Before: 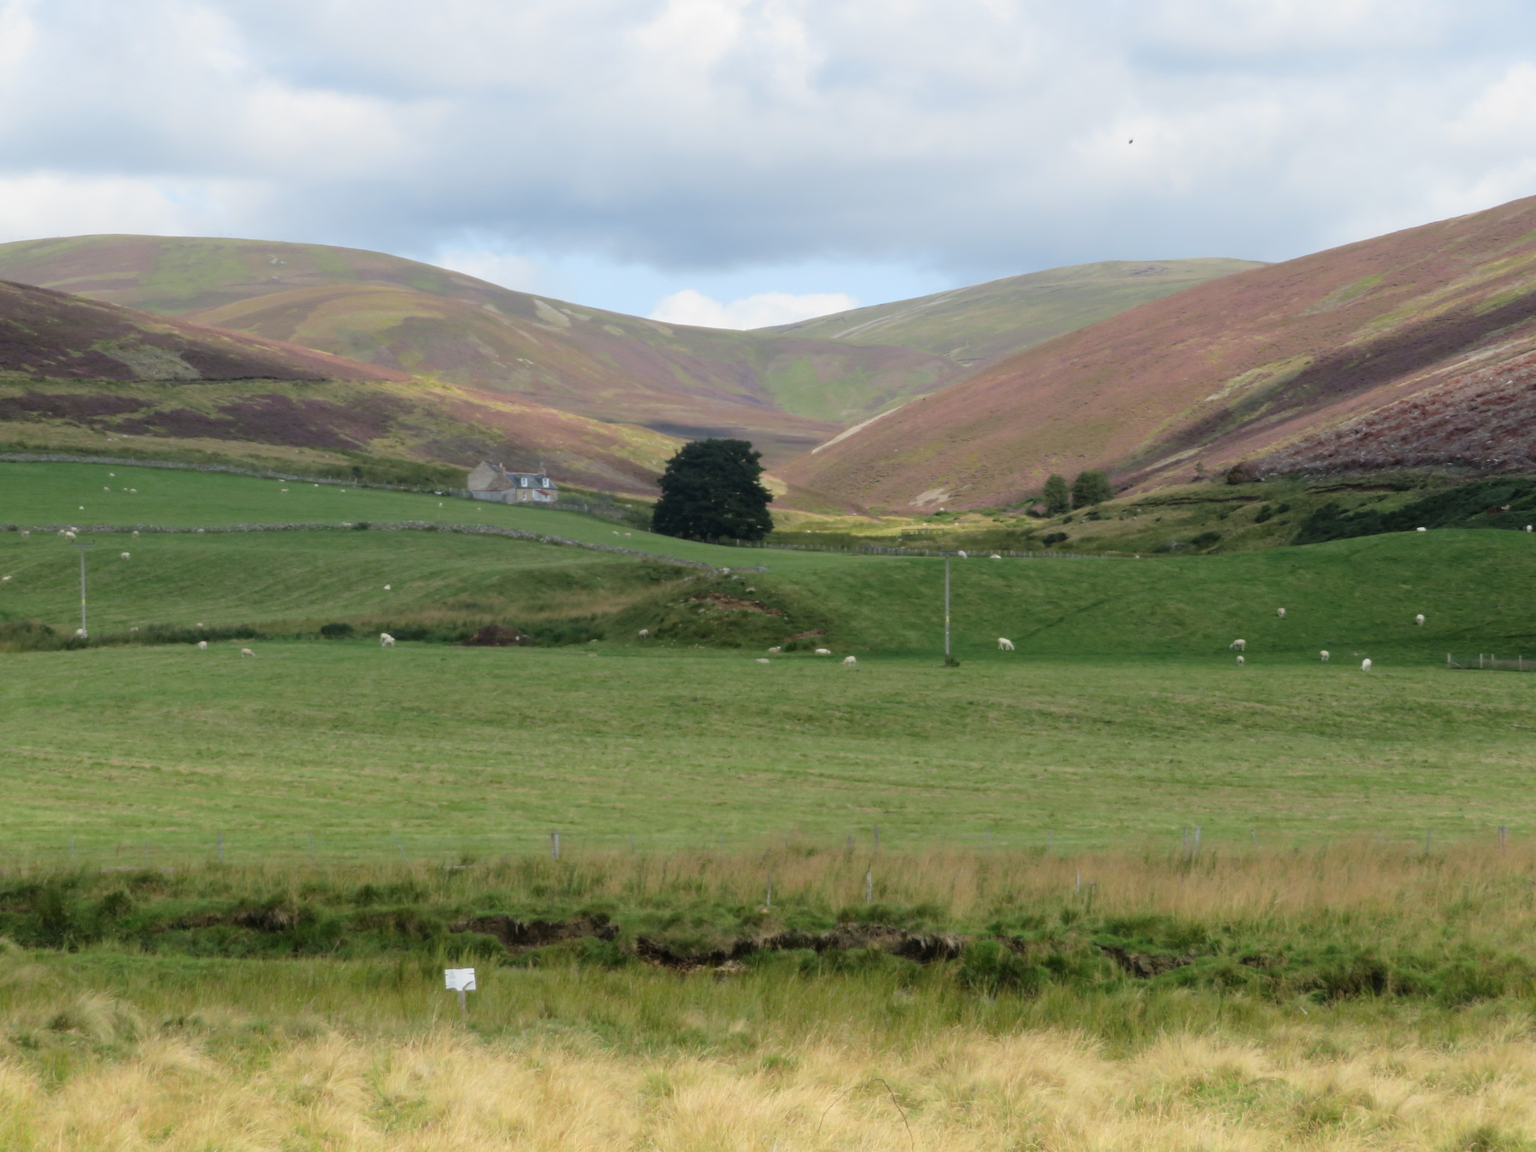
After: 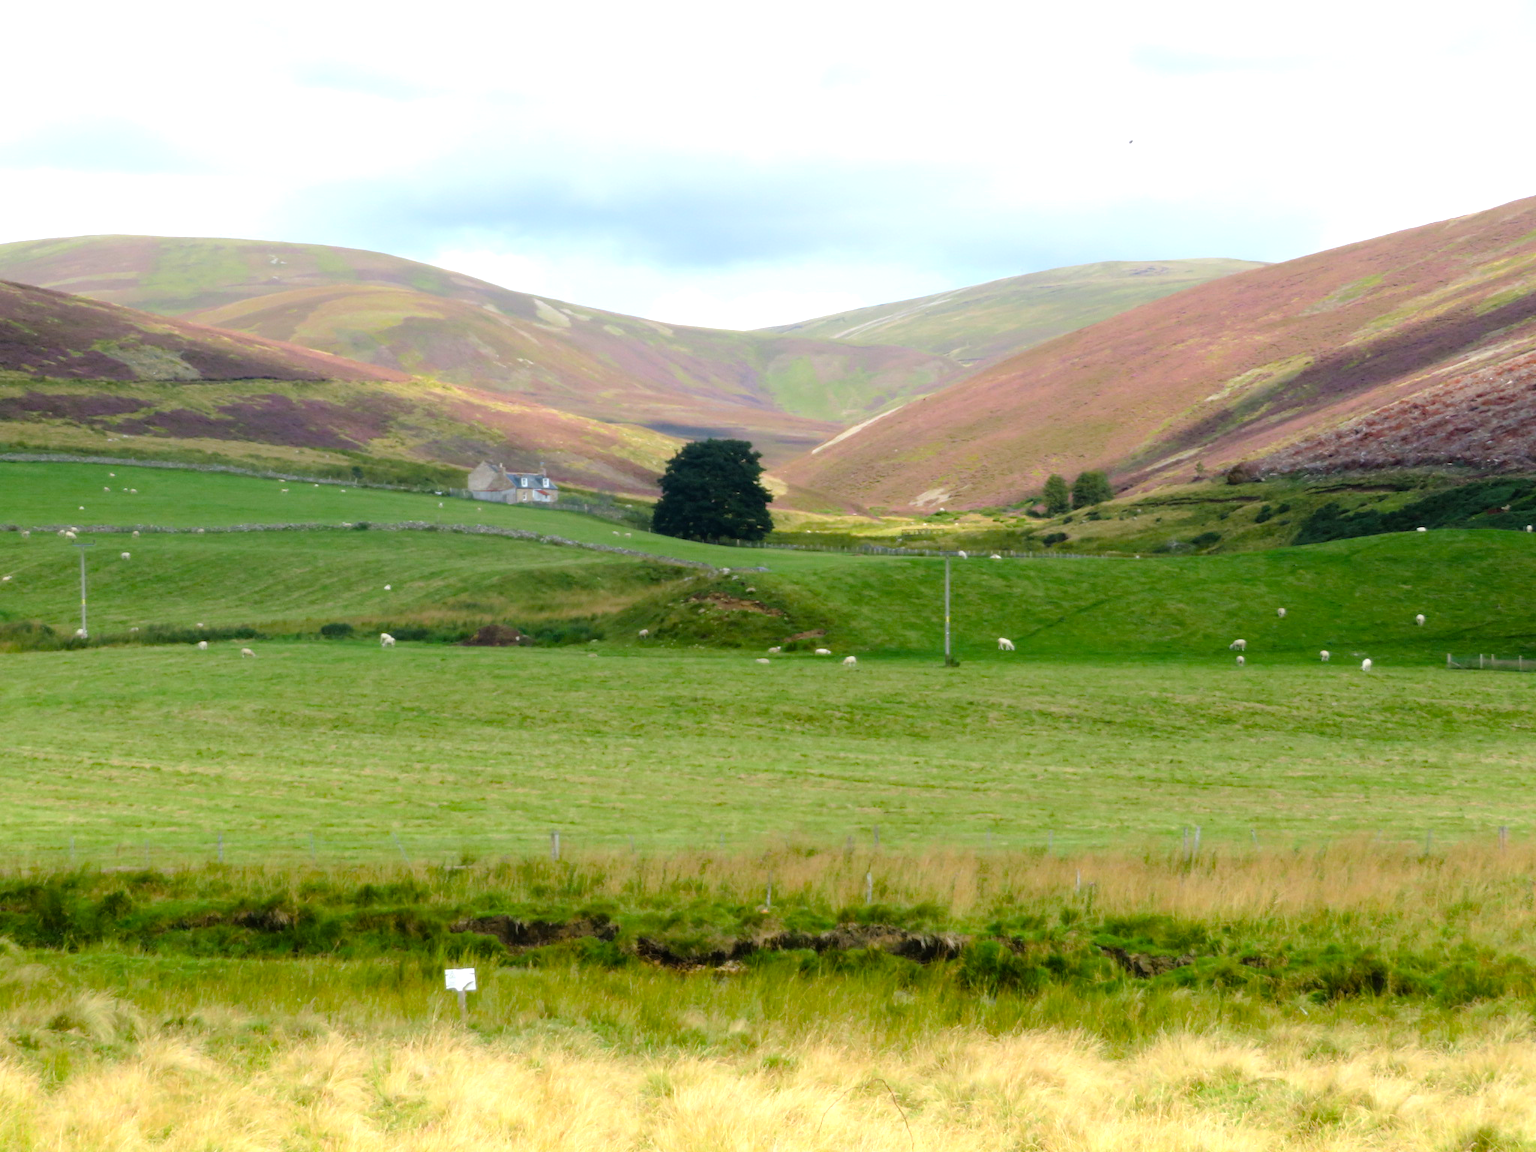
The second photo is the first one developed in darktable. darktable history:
levels: mode automatic, levels [0, 0.394, 0.787]
base curve: curves: ch0 [(0, 0) (0.283, 0.295) (1, 1)]
tone equalizer: -8 EV -0.741 EV, -7 EV -0.722 EV, -6 EV -0.64 EV, -5 EV -0.403 EV, -3 EV 0.376 EV, -2 EV 0.6 EV, -1 EV 0.679 EV, +0 EV 0.769 EV
color balance rgb: shadows lift › chroma 1.05%, shadows lift › hue 242.51°, perceptual saturation grading › global saturation 27.253%, perceptual saturation grading › highlights -27.978%, perceptual saturation grading › mid-tones 15.44%, perceptual saturation grading › shadows 32.971%, global vibrance 25.111%
